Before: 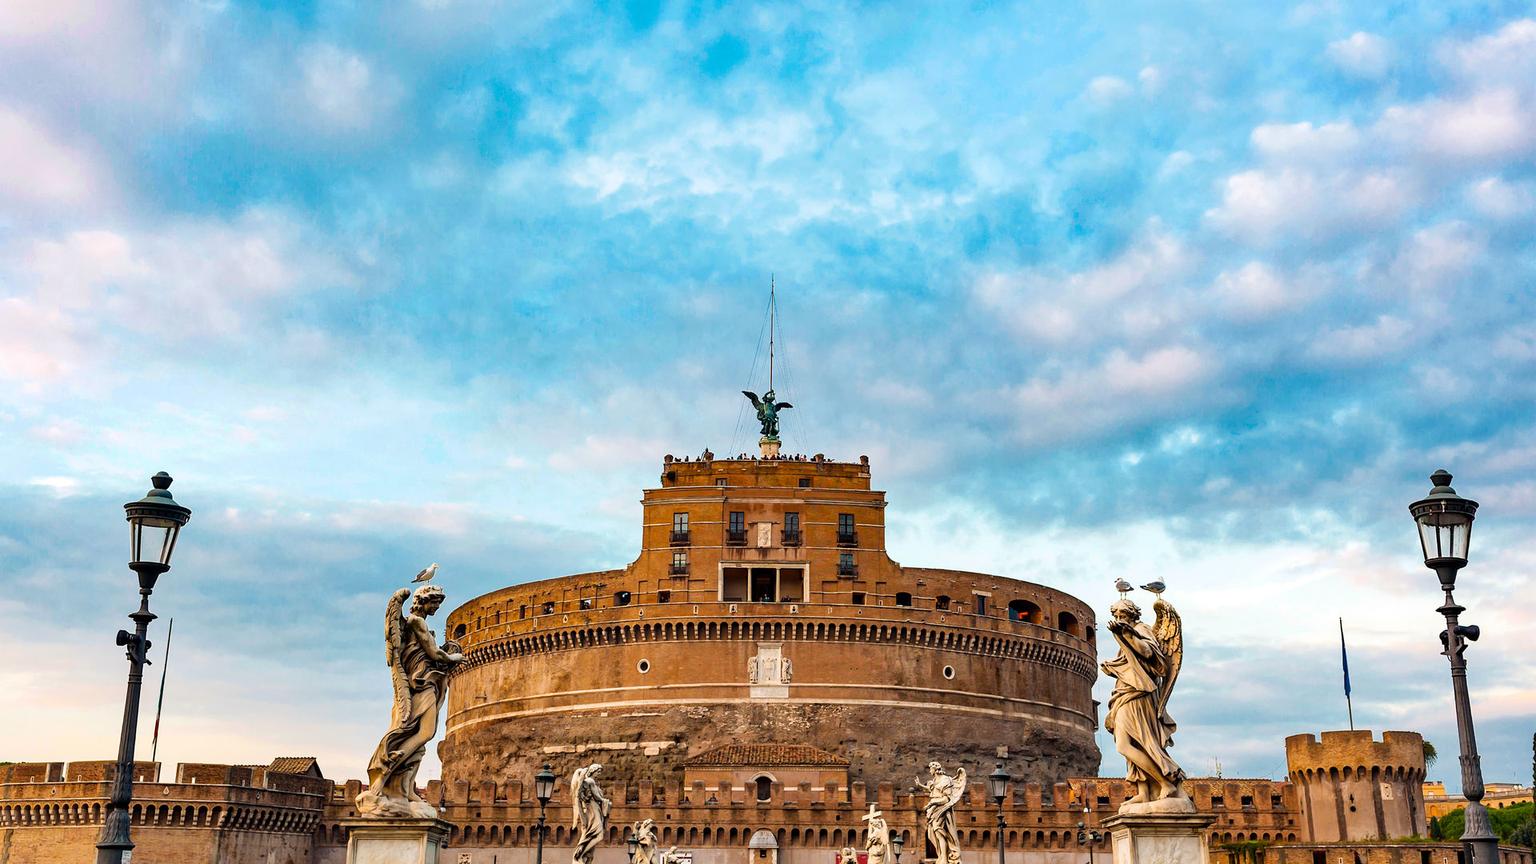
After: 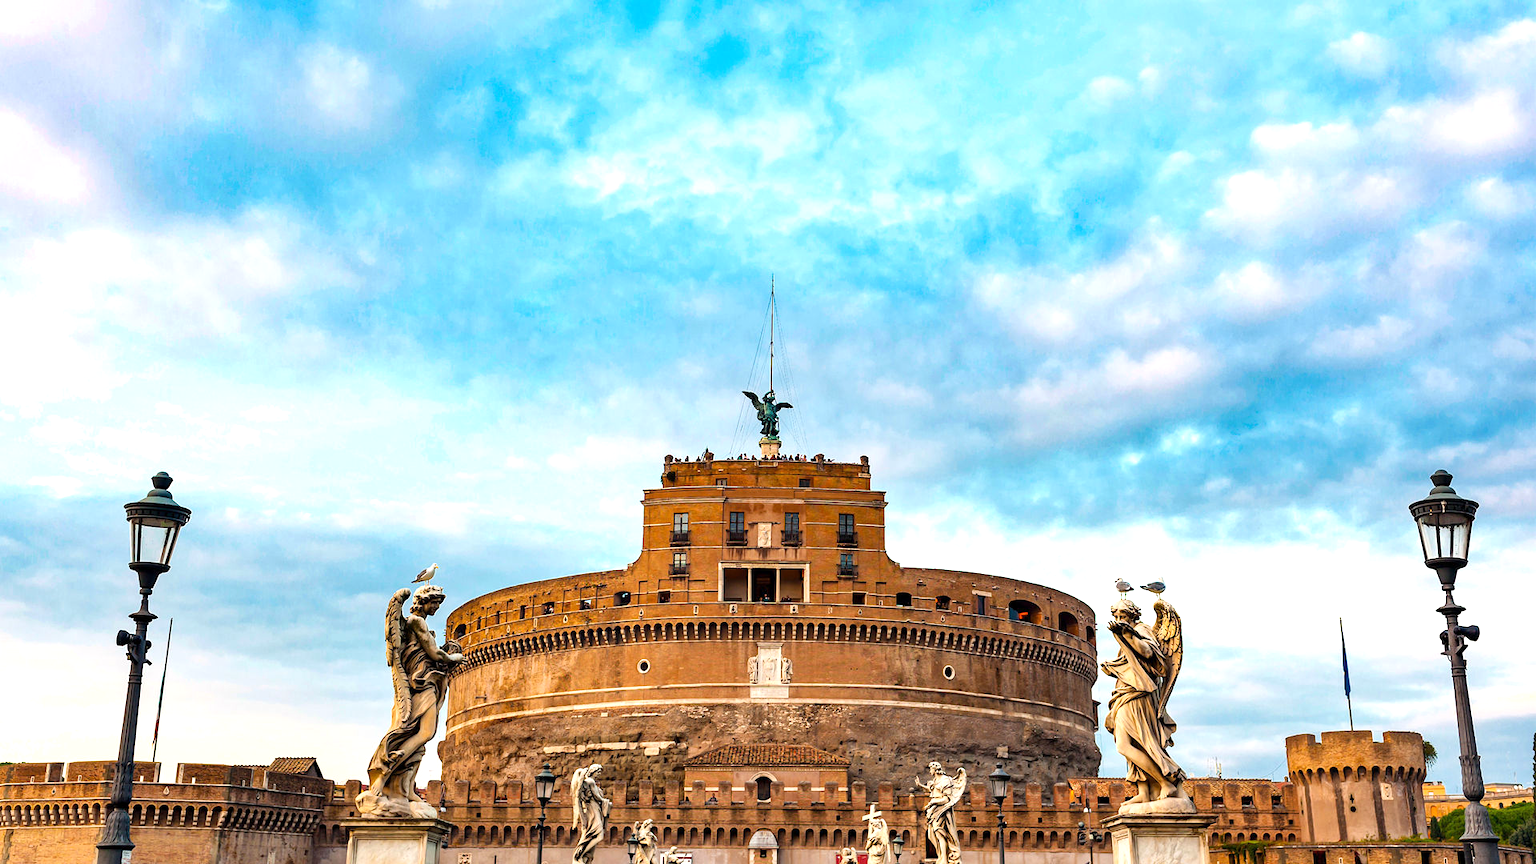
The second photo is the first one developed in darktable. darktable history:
exposure: exposure 0.455 EV, compensate highlight preservation false
